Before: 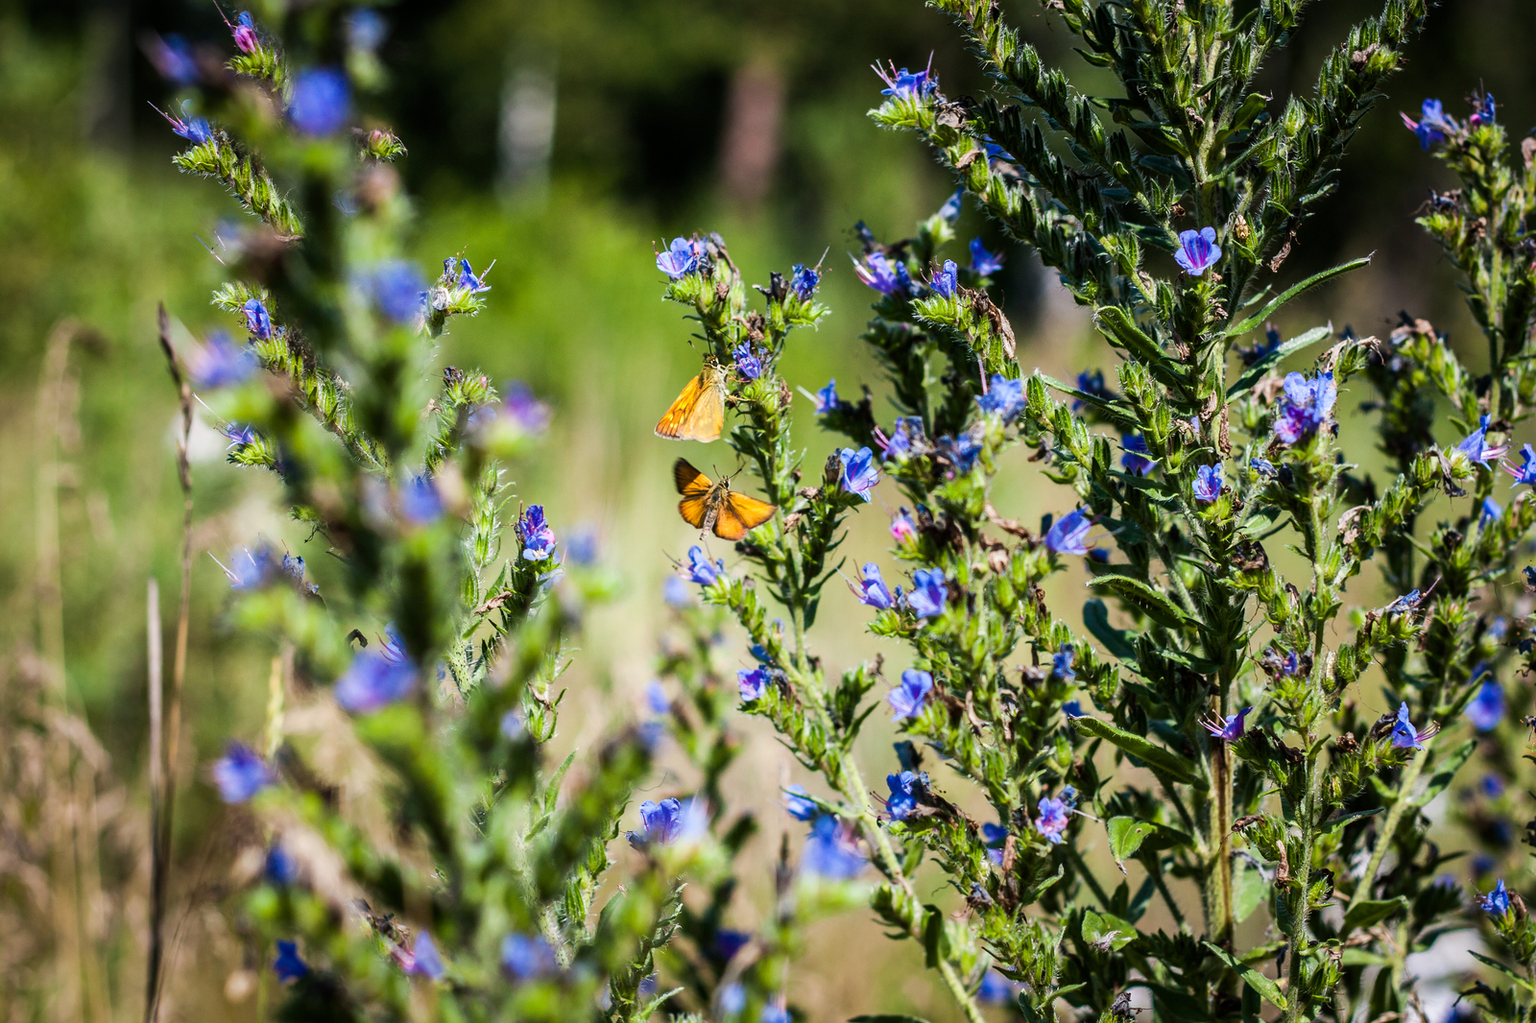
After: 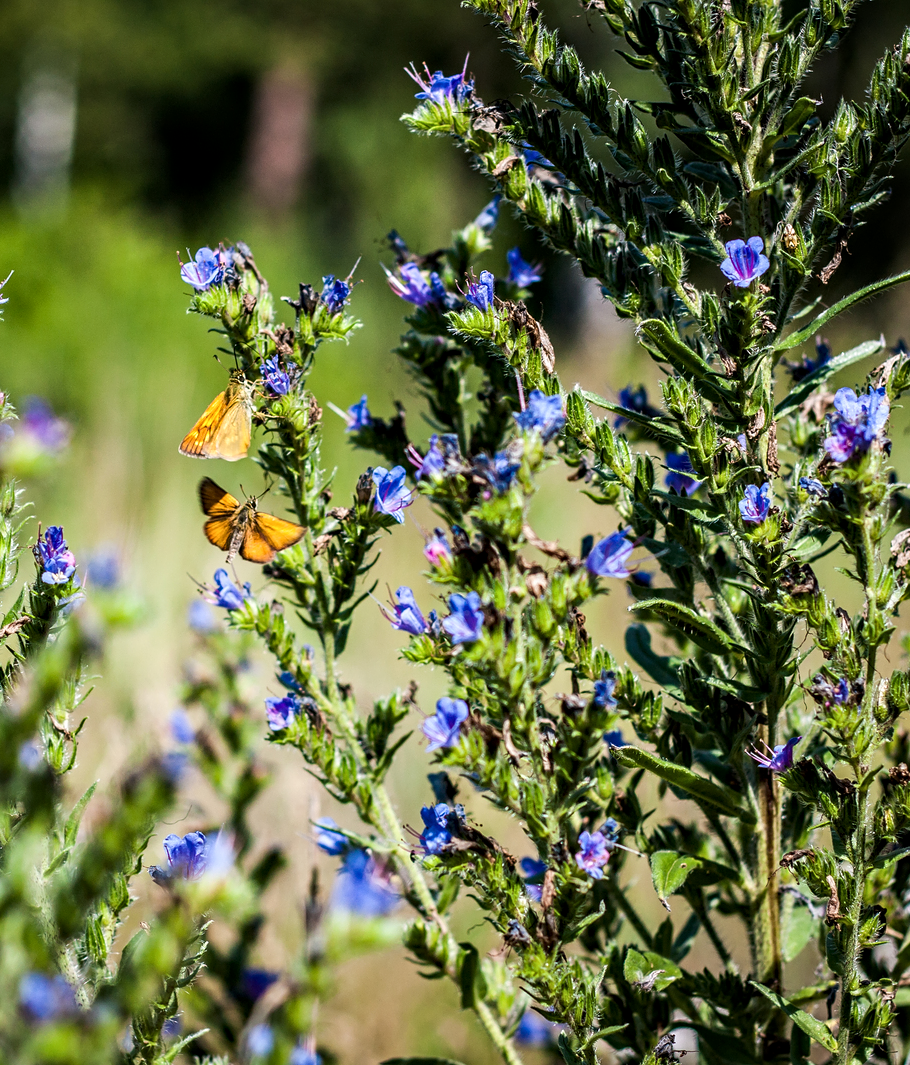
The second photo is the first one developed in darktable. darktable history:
contrast equalizer: y [[0.509, 0.514, 0.523, 0.542, 0.578, 0.603], [0.5 ×6], [0.509, 0.514, 0.523, 0.542, 0.578, 0.603], [0.001, 0.002, 0.003, 0.005, 0.01, 0.013], [0.001, 0.002, 0.003, 0.005, 0.01, 0.013]]
crop: left 31.44%, top 0.021%, right 11.638%
